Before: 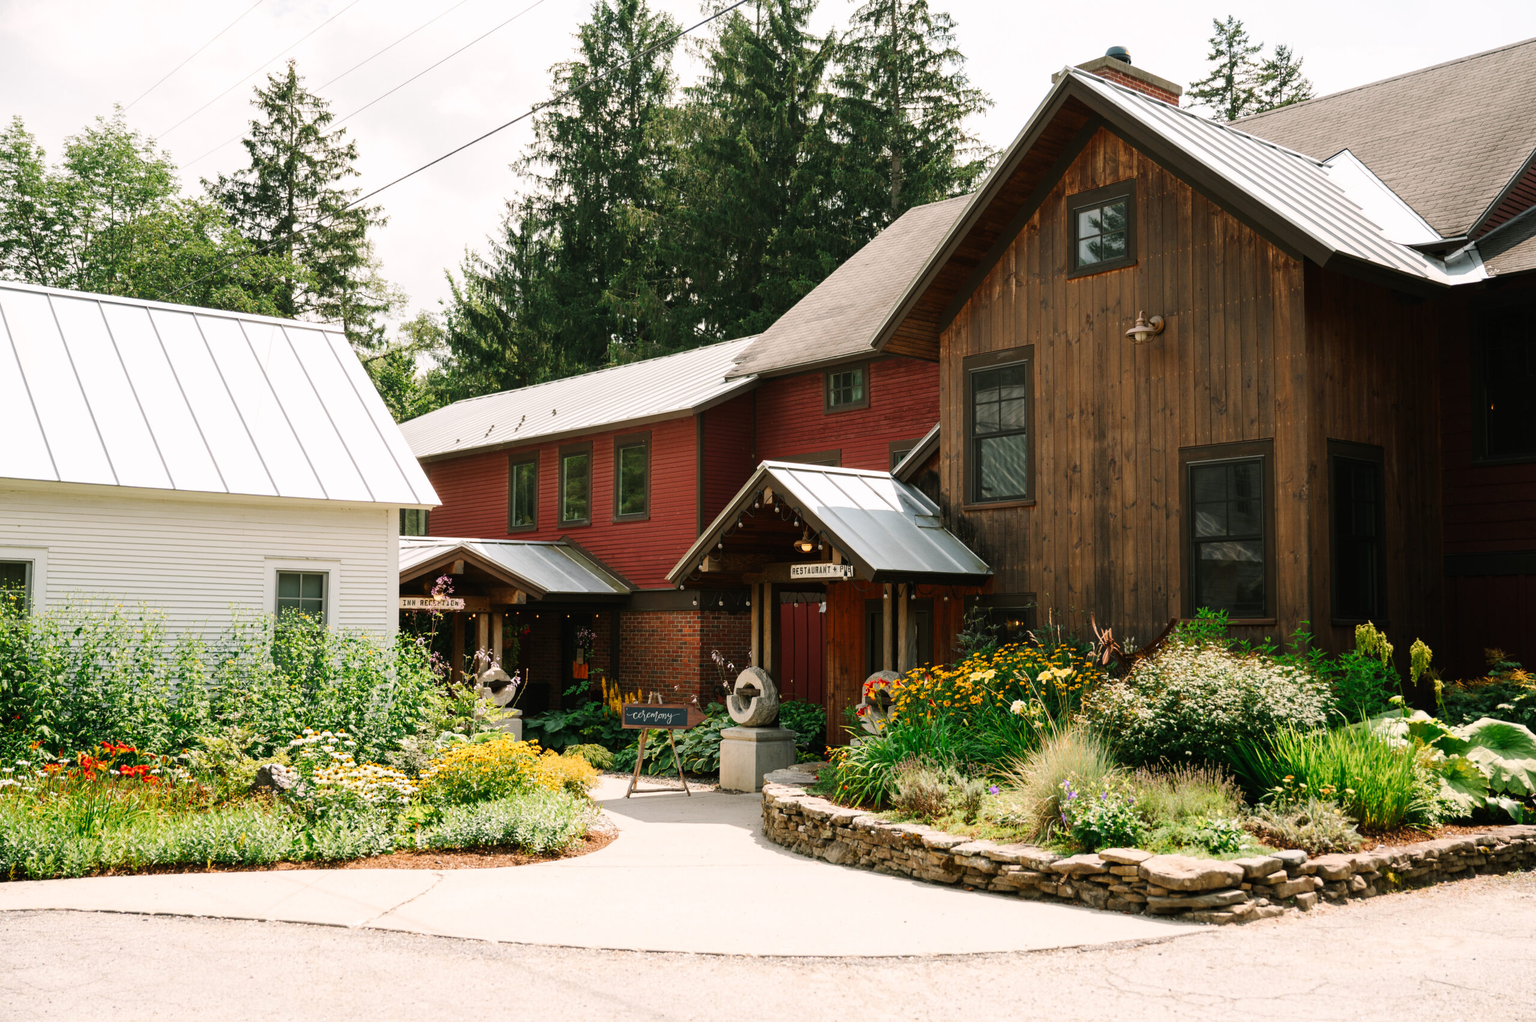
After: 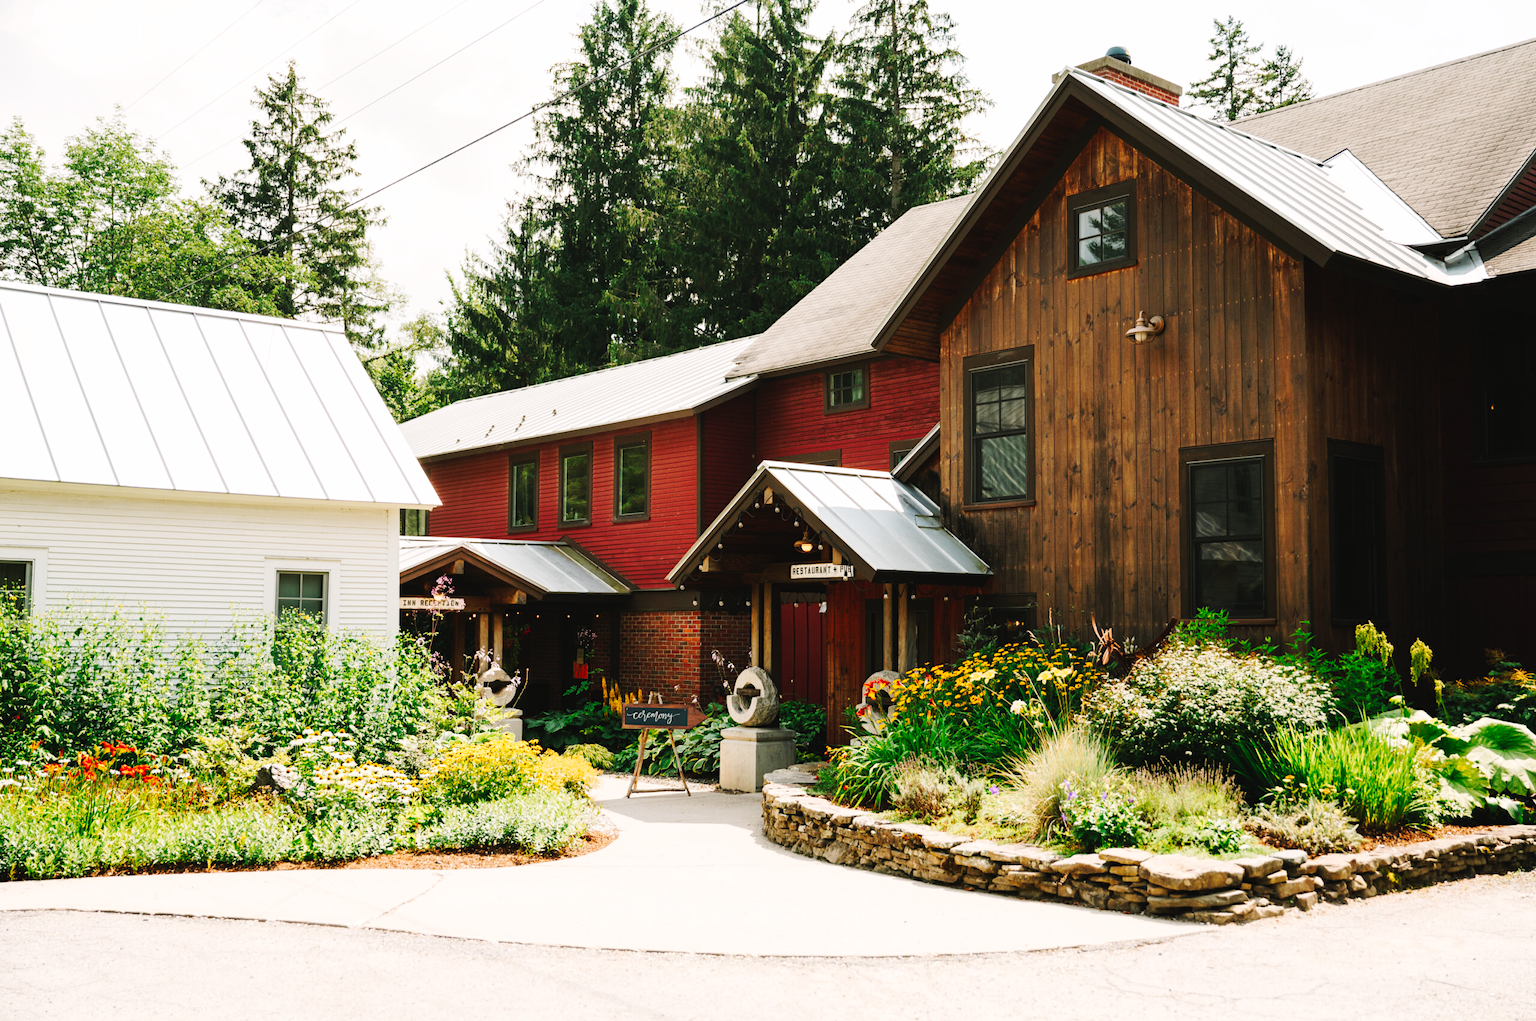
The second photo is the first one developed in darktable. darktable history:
tone curve: curves: ch0 [(0, 0.023) (0.103, 0.087) (0.295, 0.297) (0.445, 0.531) (0.553, 0.665) (0.735, 0.843) (0.994, 1)]; ch1 [(0, 0) (0.414, 0.395) (0.447, 0.447) (0.485, 0.495) (0.512, 0.523) (0.542, 0.581) (0.581, 0.632) (0.646, 0.715) (1, 1)]; ch2 [(0, 0) (0.369, 0.388) (0.449, 0.431) (0.478, 0.471) (0.516, 0.517) (0.579, 0.624) (0.674, 0.775) (1, 1)], preserve colors none
